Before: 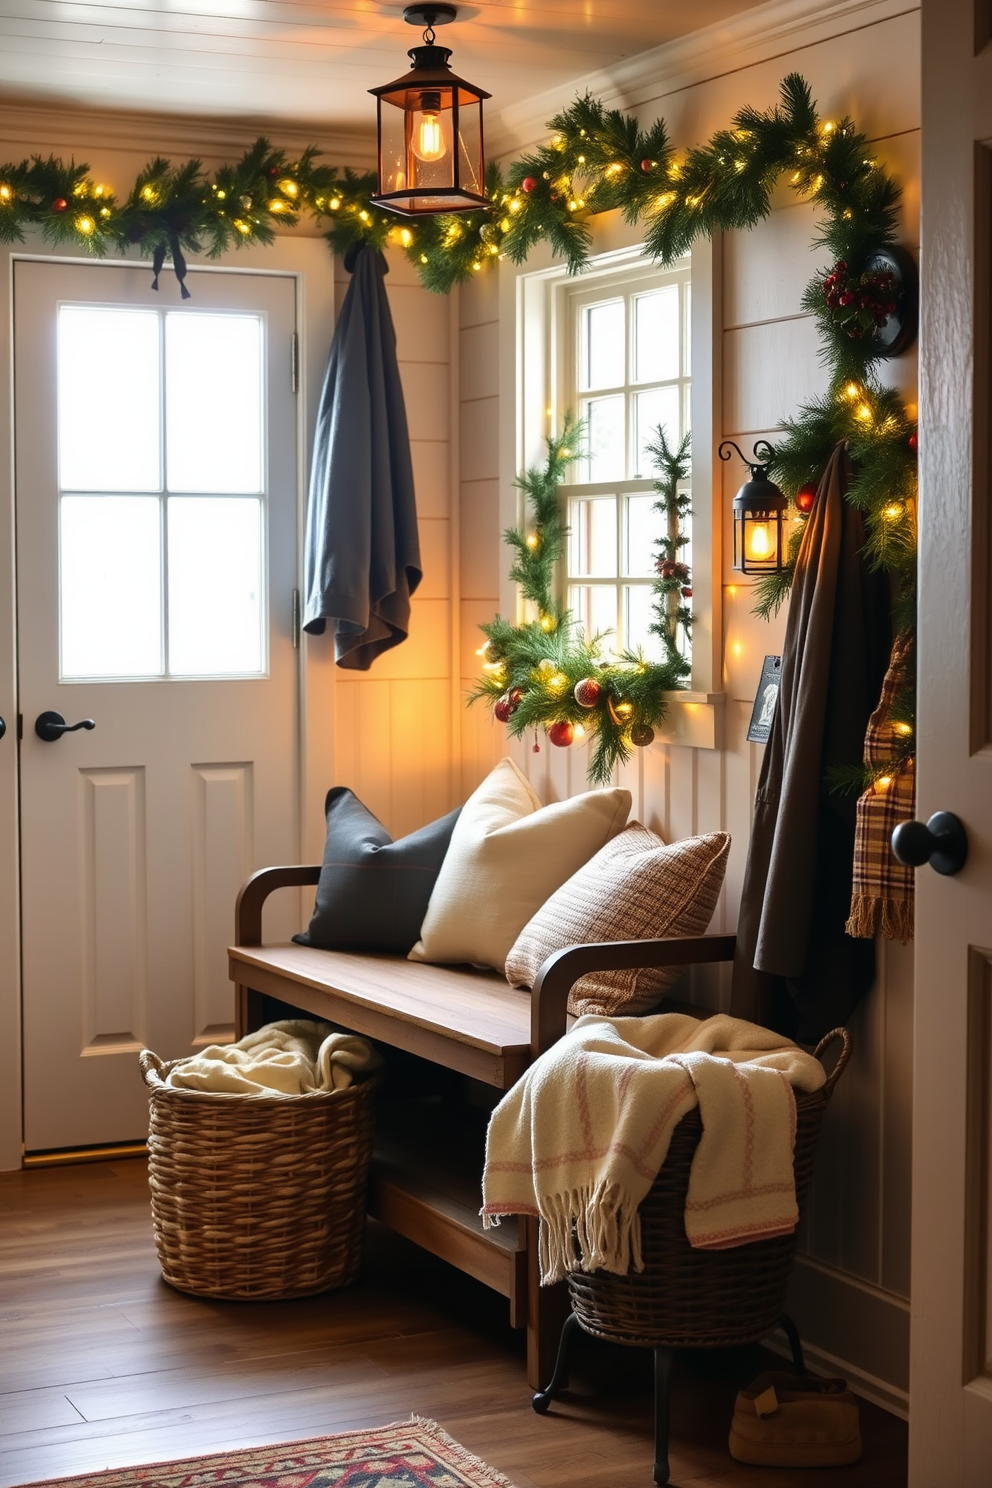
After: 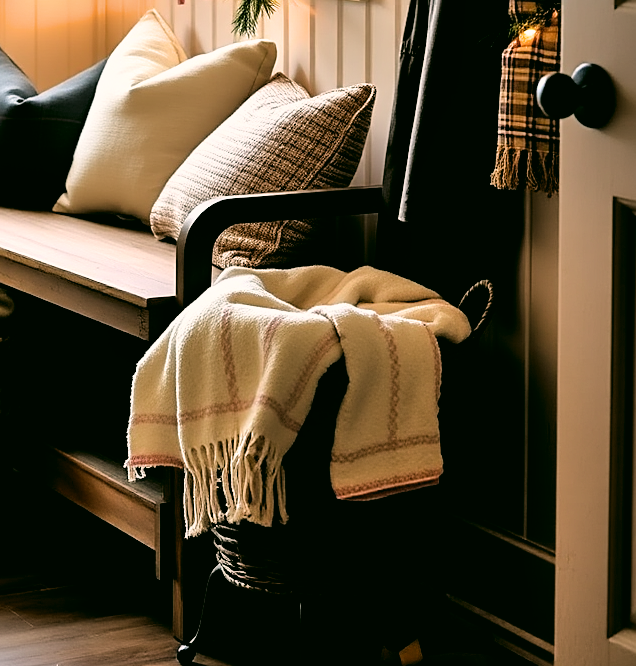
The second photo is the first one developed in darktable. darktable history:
filmic rgb: black relative exposure -3.72 EV, white relative exposure 2.76 EV, dynamic range scaling -4.79%, hardness 3.04, color science v6 (2022)
crop and rotate: left 35.794%, top 50.334%, bottom 4.899%
sharpen: on, module defaults
exposure: exposure 0.201 EV, compensate highlight preservation false
color correction: highlights a* 4.44, highlights b* 4.96, shadows a* -7.78, shadows b* 4.8
shadows and highlights: low approximation 0.01, soften with gaussian
